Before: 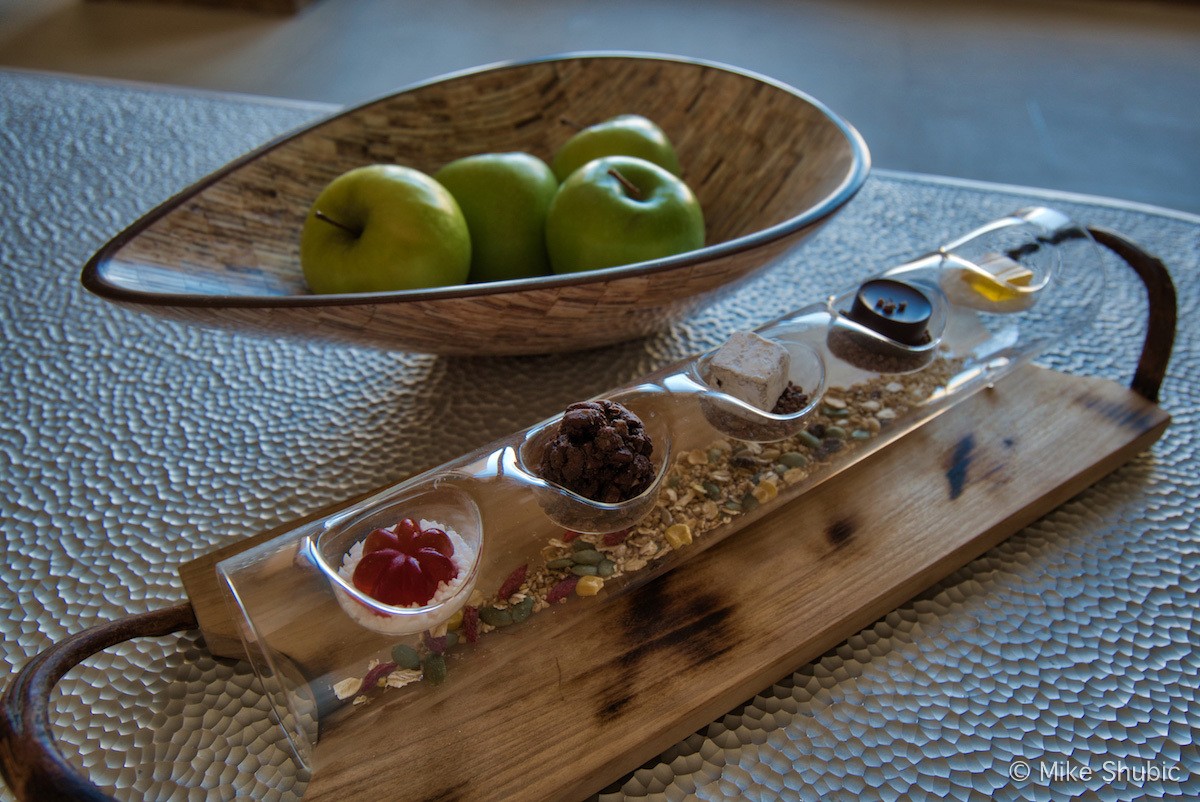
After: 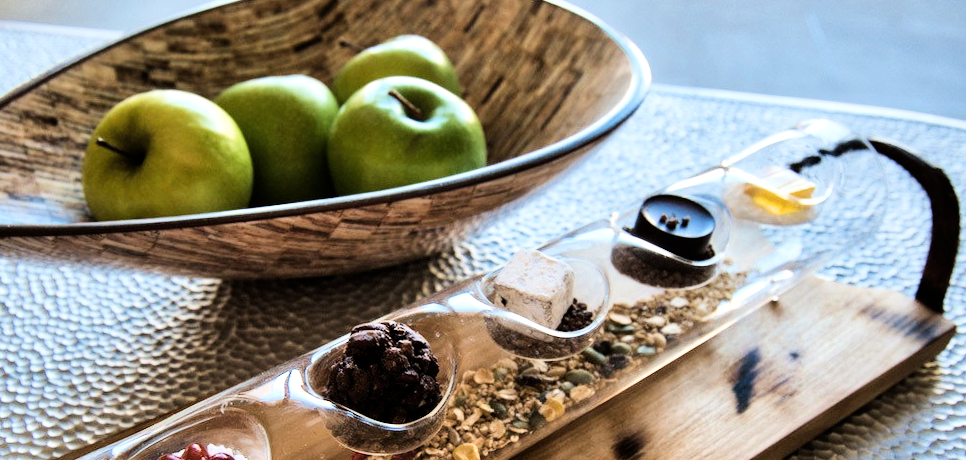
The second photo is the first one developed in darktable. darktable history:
tone equalizer: -8 EV -1.08 EV, -7 EV -1.01 EV, -6 EV -0.867 EV, -5 EV -0.578 EV, -3 EV 0.578 EV, -2 EV 0.867 EV, -1 EV 1.01 EV, +0 EV 1.08 EV, edges refinement/feathering 500, mask exposure compensation -1.57 EV, preserve details no
rotate and perspective: rotation -1.17°, automatic cropping off
crop: left 18.38%, top 11.092%, right 2.134%, bottom 33.217%
exposure: black level correction 0, exposure 1 EV, compensate exposure bias true, compensate highlight preservation false
filmic rgb: black relative exposure -7.65 EV, white relative exposure 4.56 EV, hardness 3.61, contrast 1.106
shadows and highlights: shadows -12.5, white point adjustment 4, highlights 28.33
